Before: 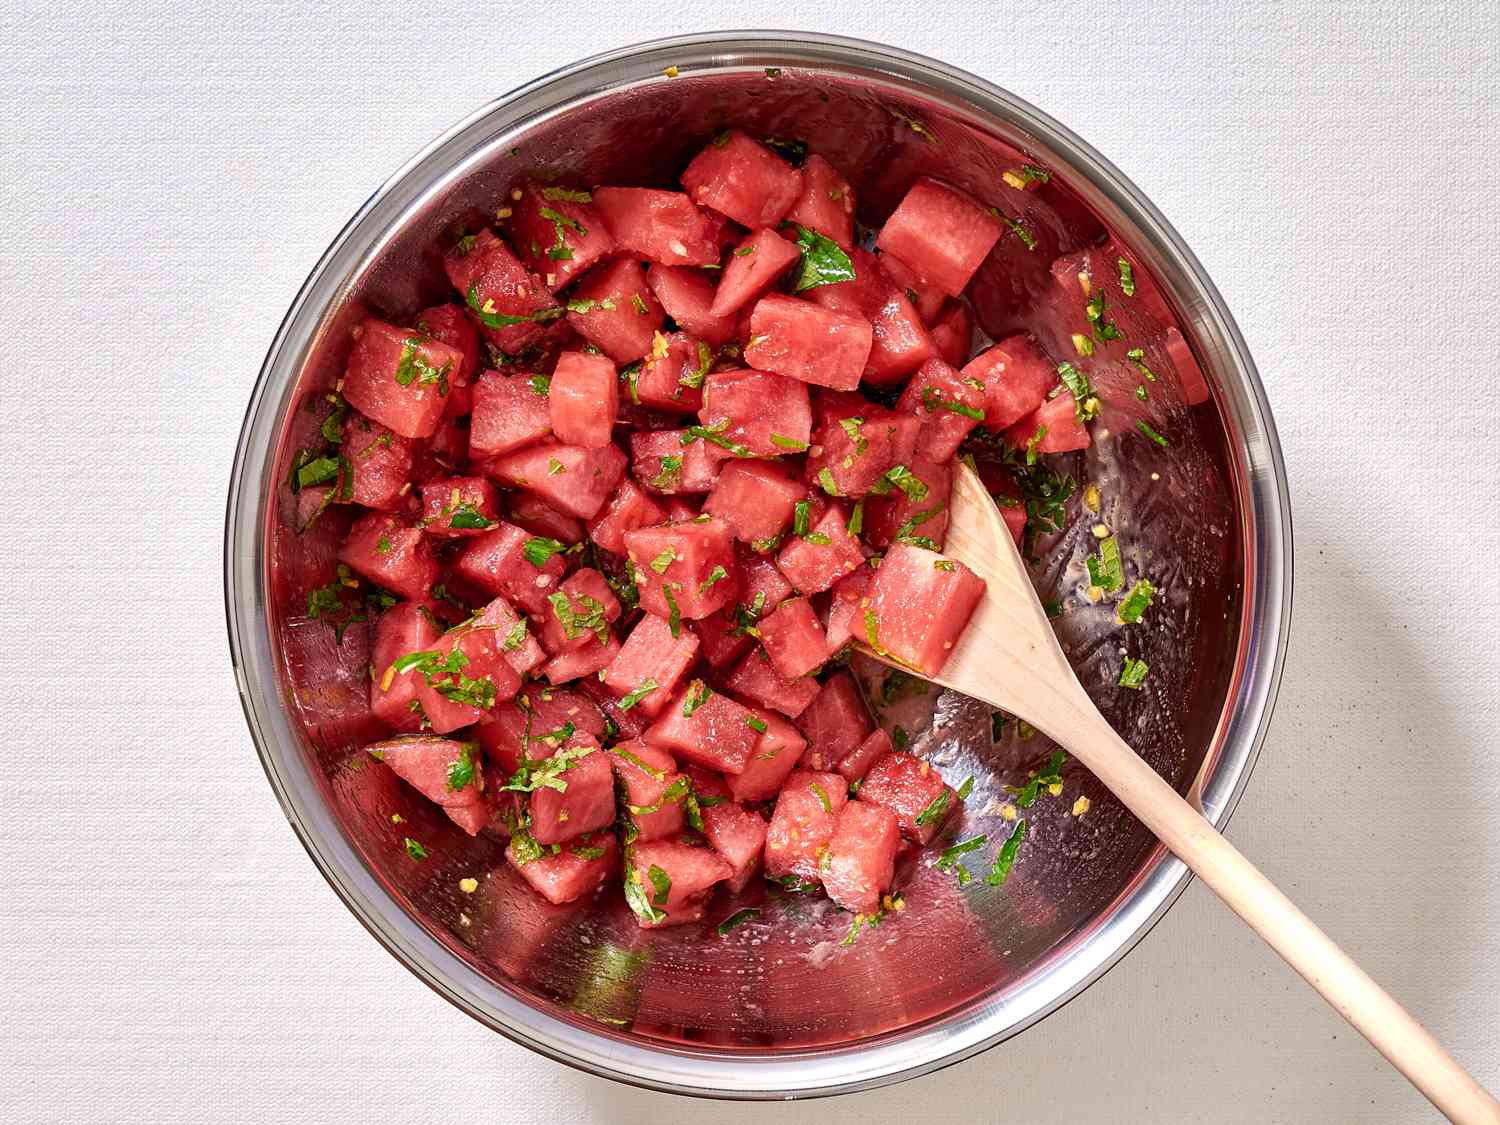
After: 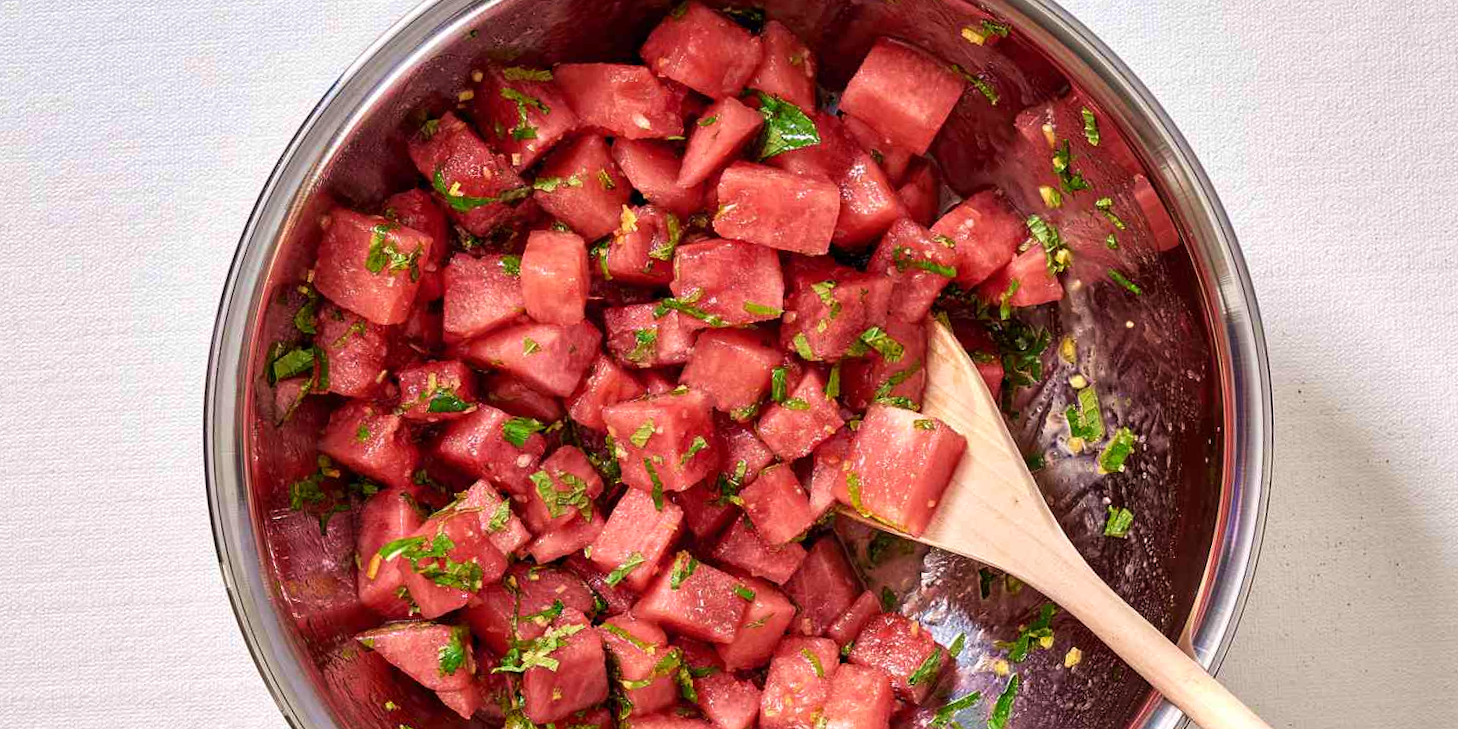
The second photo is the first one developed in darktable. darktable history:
crop and rotate: top 8.293%, bottom 20.996%
velvia: on, module defaults
rotate and perspective: rotation -3°, crop left 0.031, crop right 0.968, crop top 0.07, crop bottom 0.93
